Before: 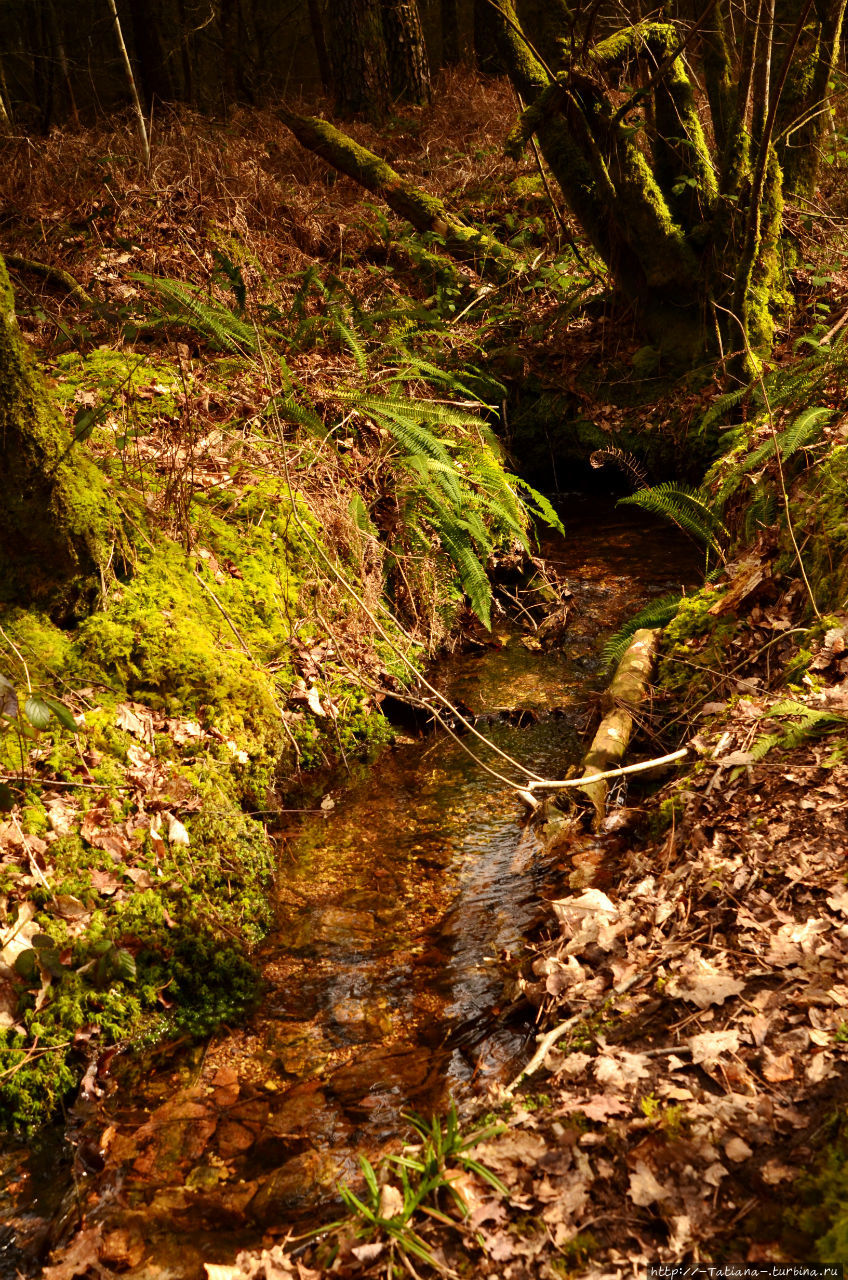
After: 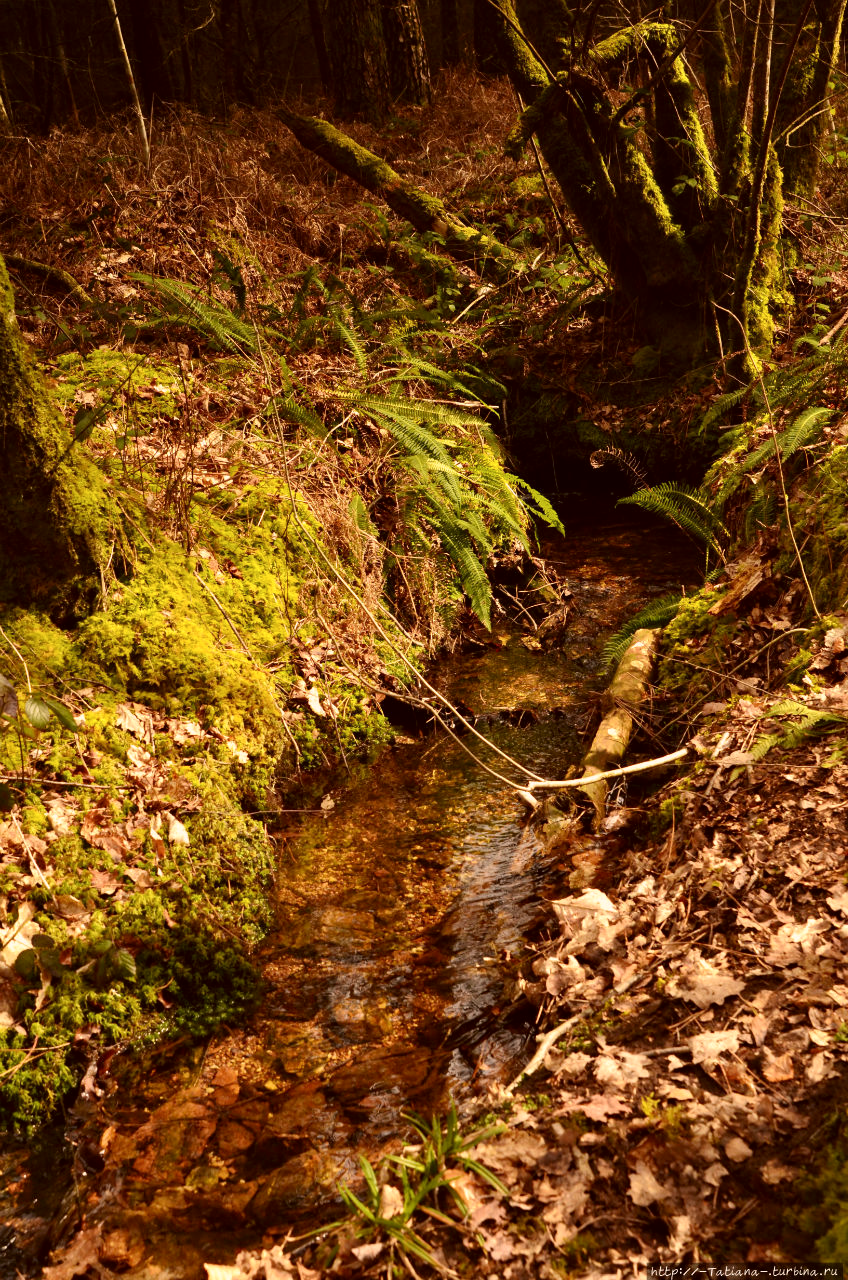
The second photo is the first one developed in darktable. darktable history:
color correction: highlights a* 6.49, highlights b* 8.41, shadows a* 5.86, shadows b* 7.22, saturation 0.889
